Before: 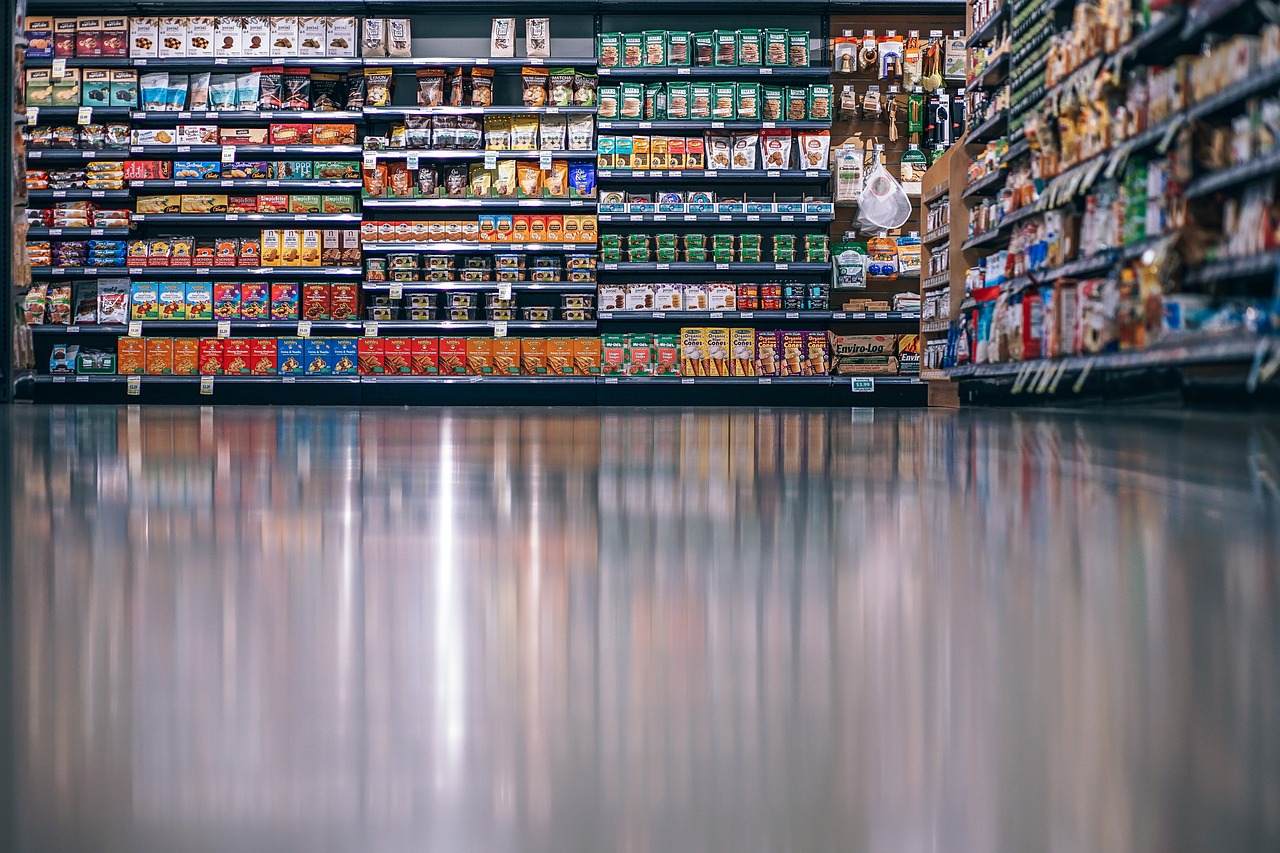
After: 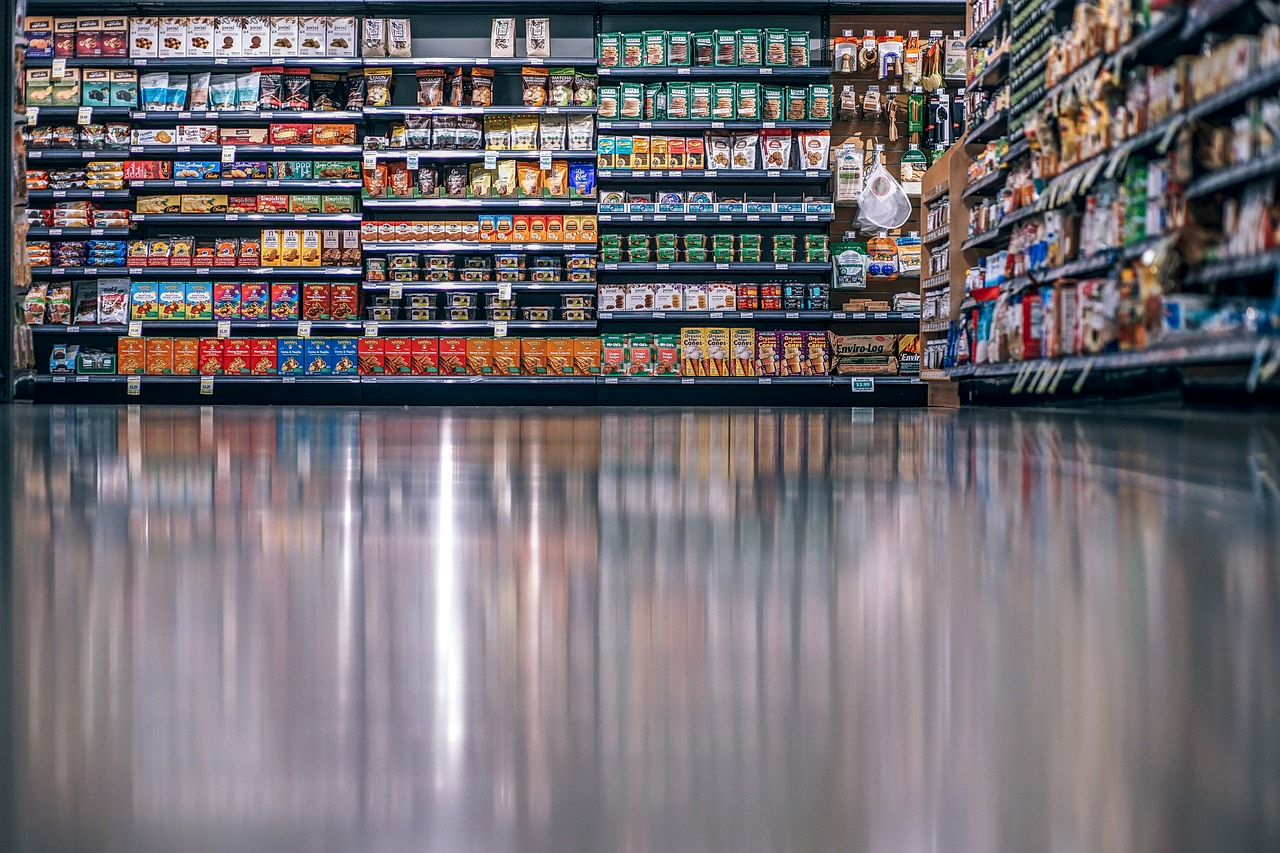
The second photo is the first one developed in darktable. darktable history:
local contrast: on, module defaults
shadows and highlights: shadows 20.84, highlights -81.24, soften with gaussian
